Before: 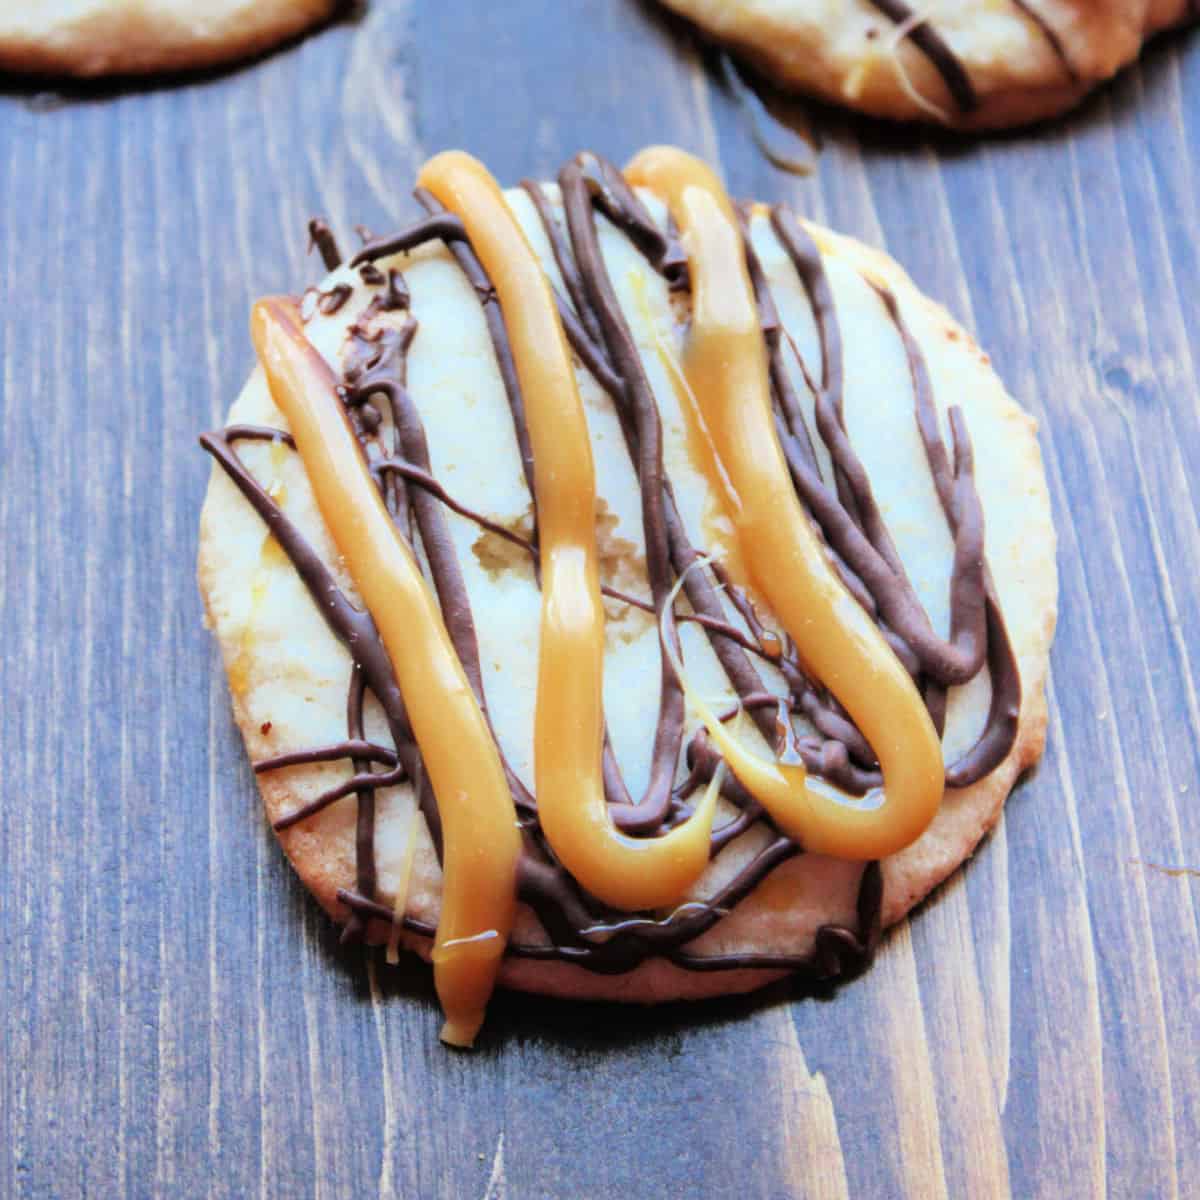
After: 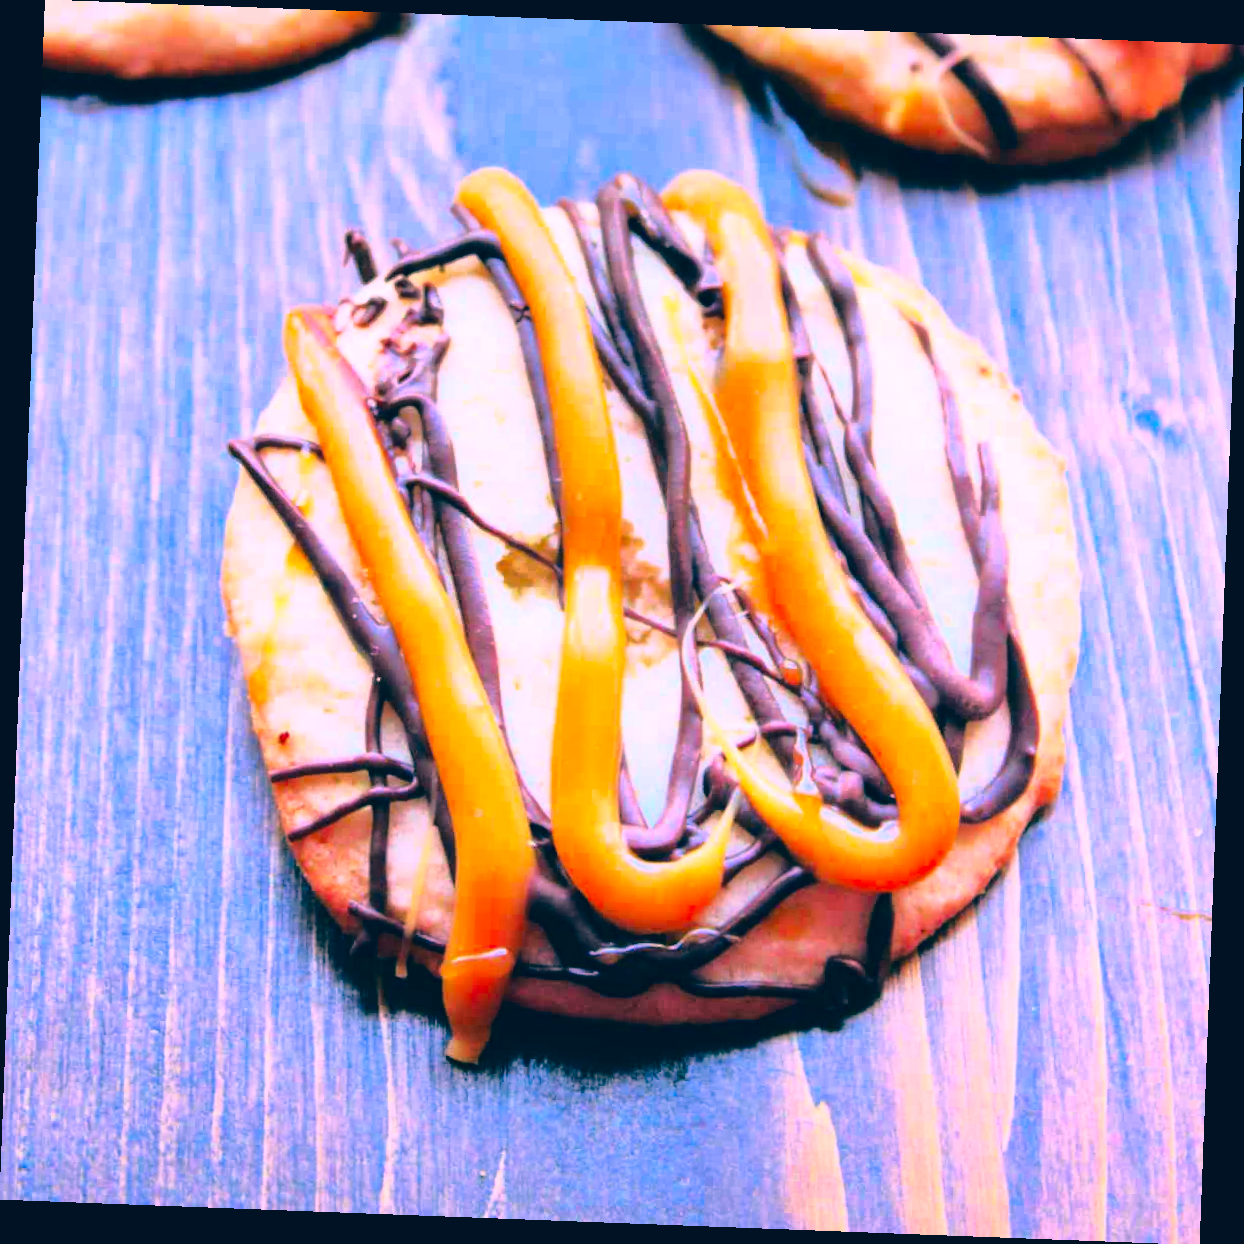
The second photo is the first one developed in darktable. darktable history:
rotate and perspective: rotation 2.17°, automatic cropping off
base curve: curves: ch0 [(0, 0) (0.028, 0.03) (0.121, 0.232) (0.46, 0.748) (0.859, 0.968) (1, 1)]
color correction: highlights a* 17.03, highlights b* 0.205, shadows a* -15.38, shadows b* -14.56, saturation 1.5
shadows and highlights: shadows 30
